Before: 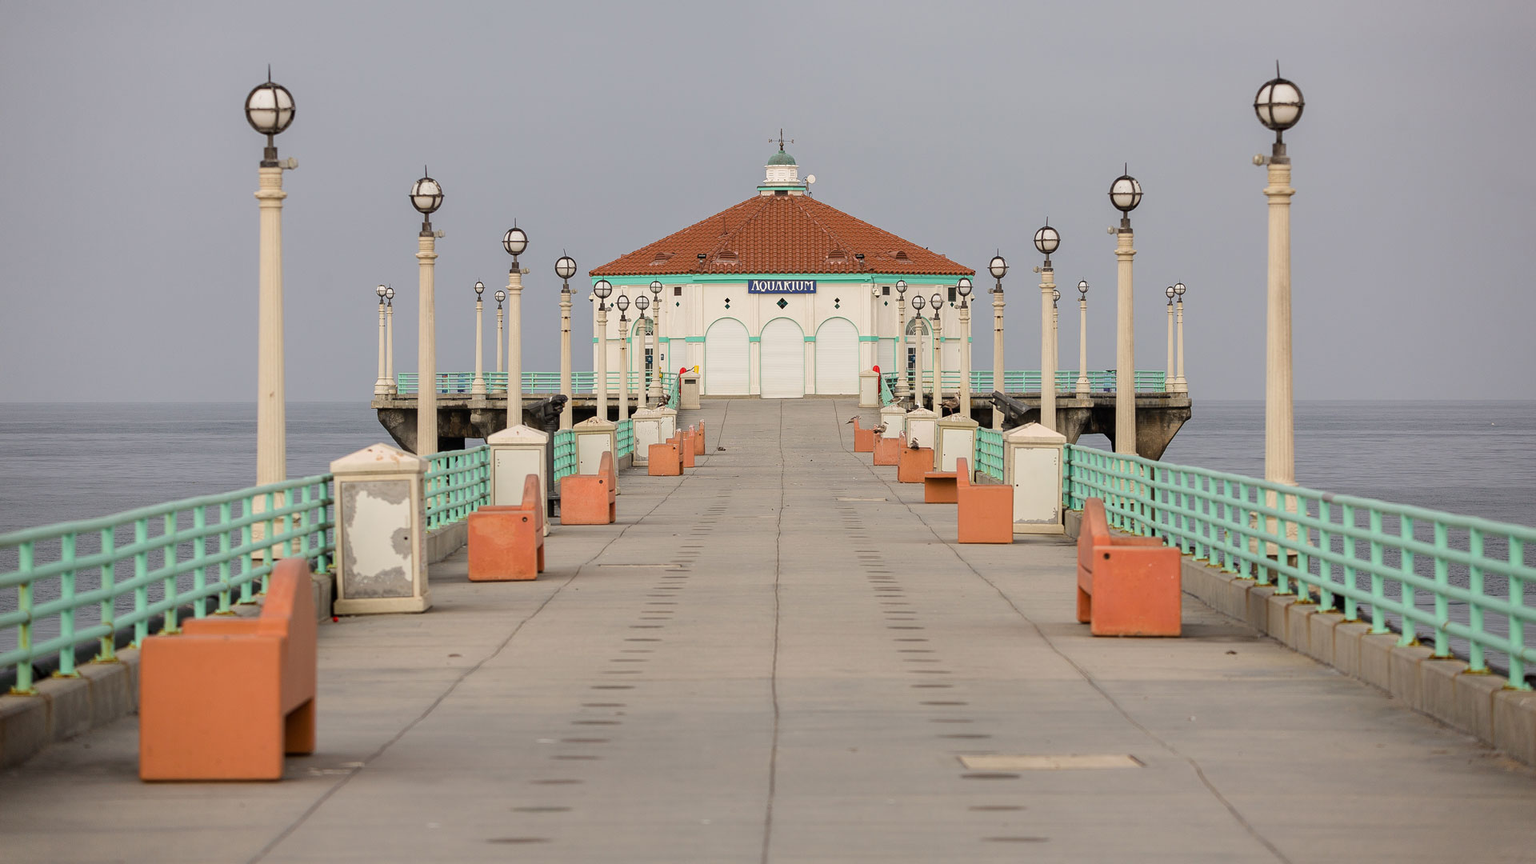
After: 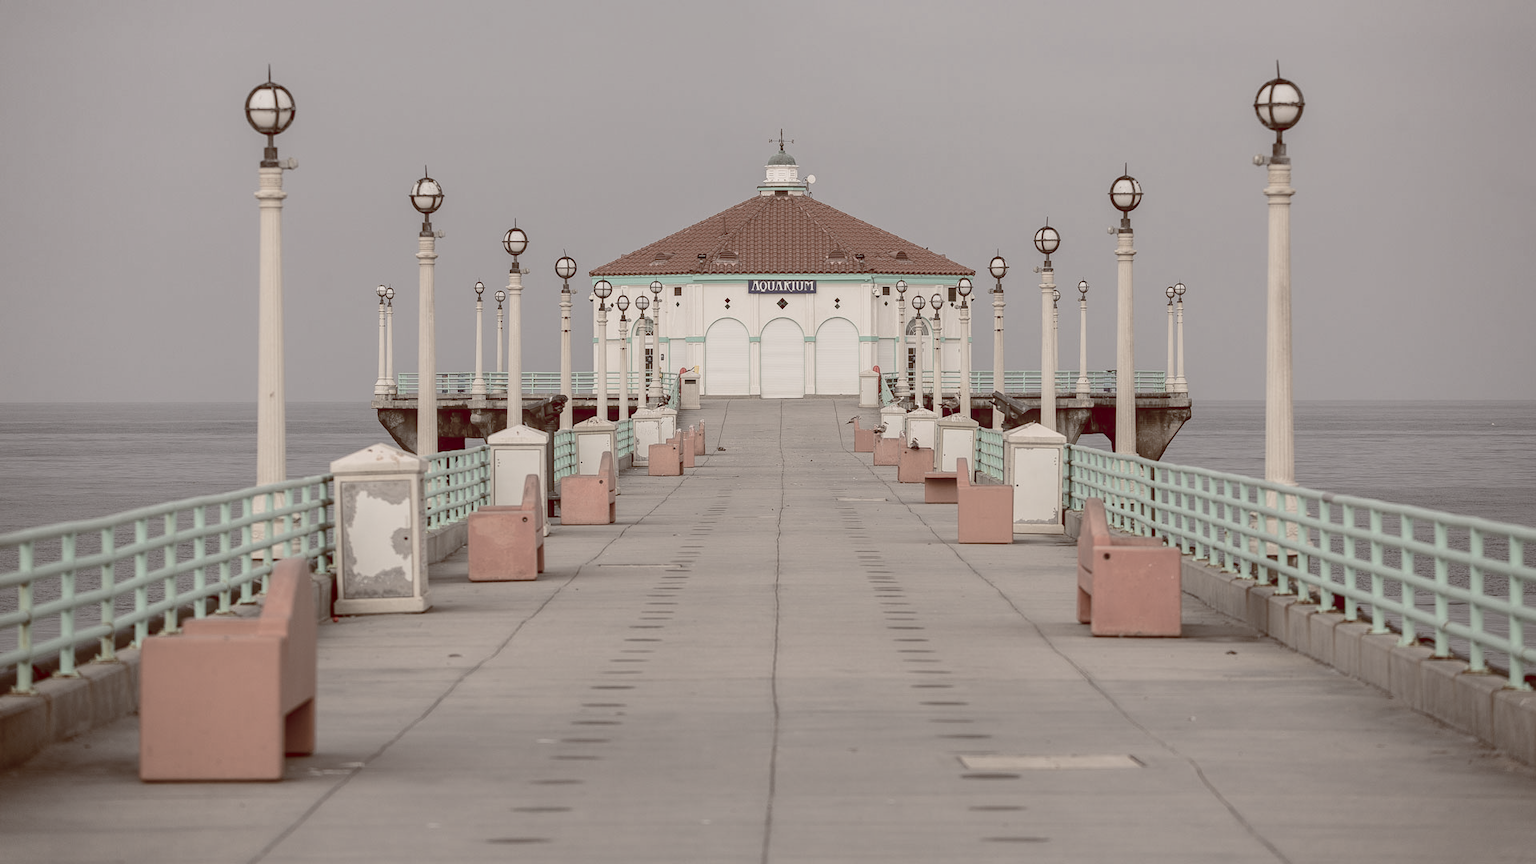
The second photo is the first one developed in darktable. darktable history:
shadows and highlights: shadows -30, highlights 30
local contrast: detail 110%
color balance rgb: shadows lift › luminance 1%, shadows lift › chroma 0.2%, shadows lift › hue 20°, power › luminance 1%, power › chroma 0.4%, power › hue 34°, highlights gain › luminance 0.8%, highlights gain › chroma 0.4%, highlights gain › hue 44°, global offset › chroma 0.4%, global offset › hue 34°, white fulcrum 0.08 EV, linear chroma grading › shadows -7%, linear chroma grading › highlights -7%, linear chroma grading › global chroma -10%, linear chroma grading › mid-tones -8%, perceptual saturation grading › global saturation -28%, perceptual saturation grading › highlights -20%, perceptual saturation grading › mid-tones -24%, perceptual saturation grading › shadows -24%, perceptual brilliance grading › global brilliance -1%, perceptual brilliance grading › highlights -1%, perceptual brilliance grading › mid-tones -1%, perceptual brilliance grading › shadows -1%, global vibrance -17%, contrast -6%
contrast brightness saturation: contrast 0.01, saturation -0.05
